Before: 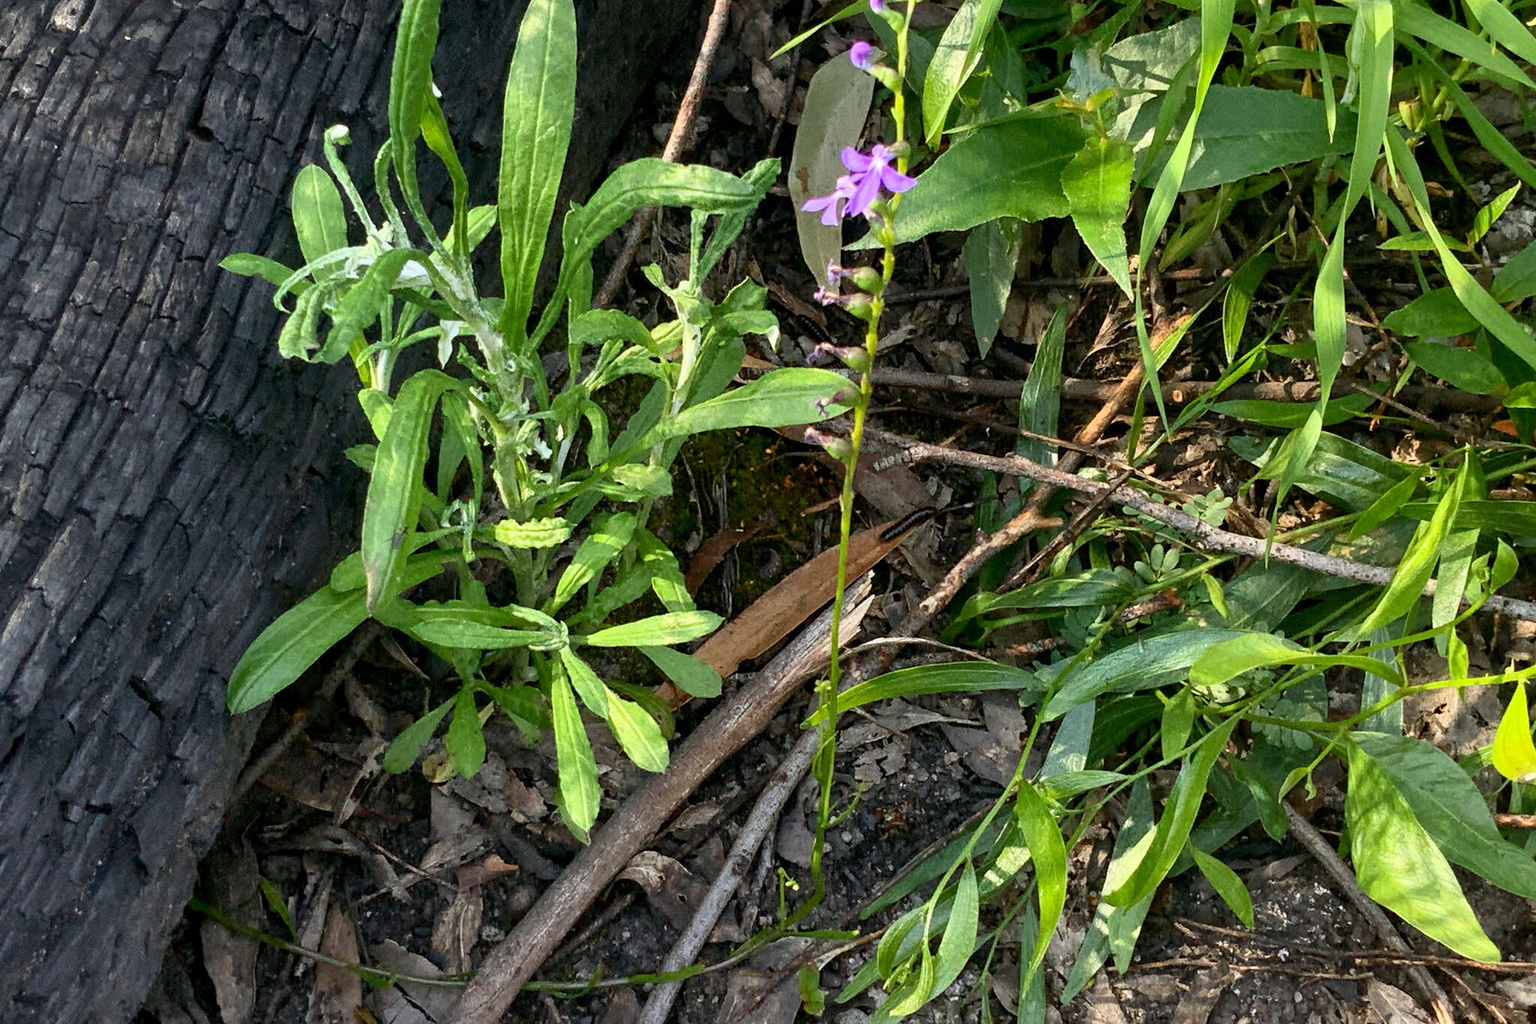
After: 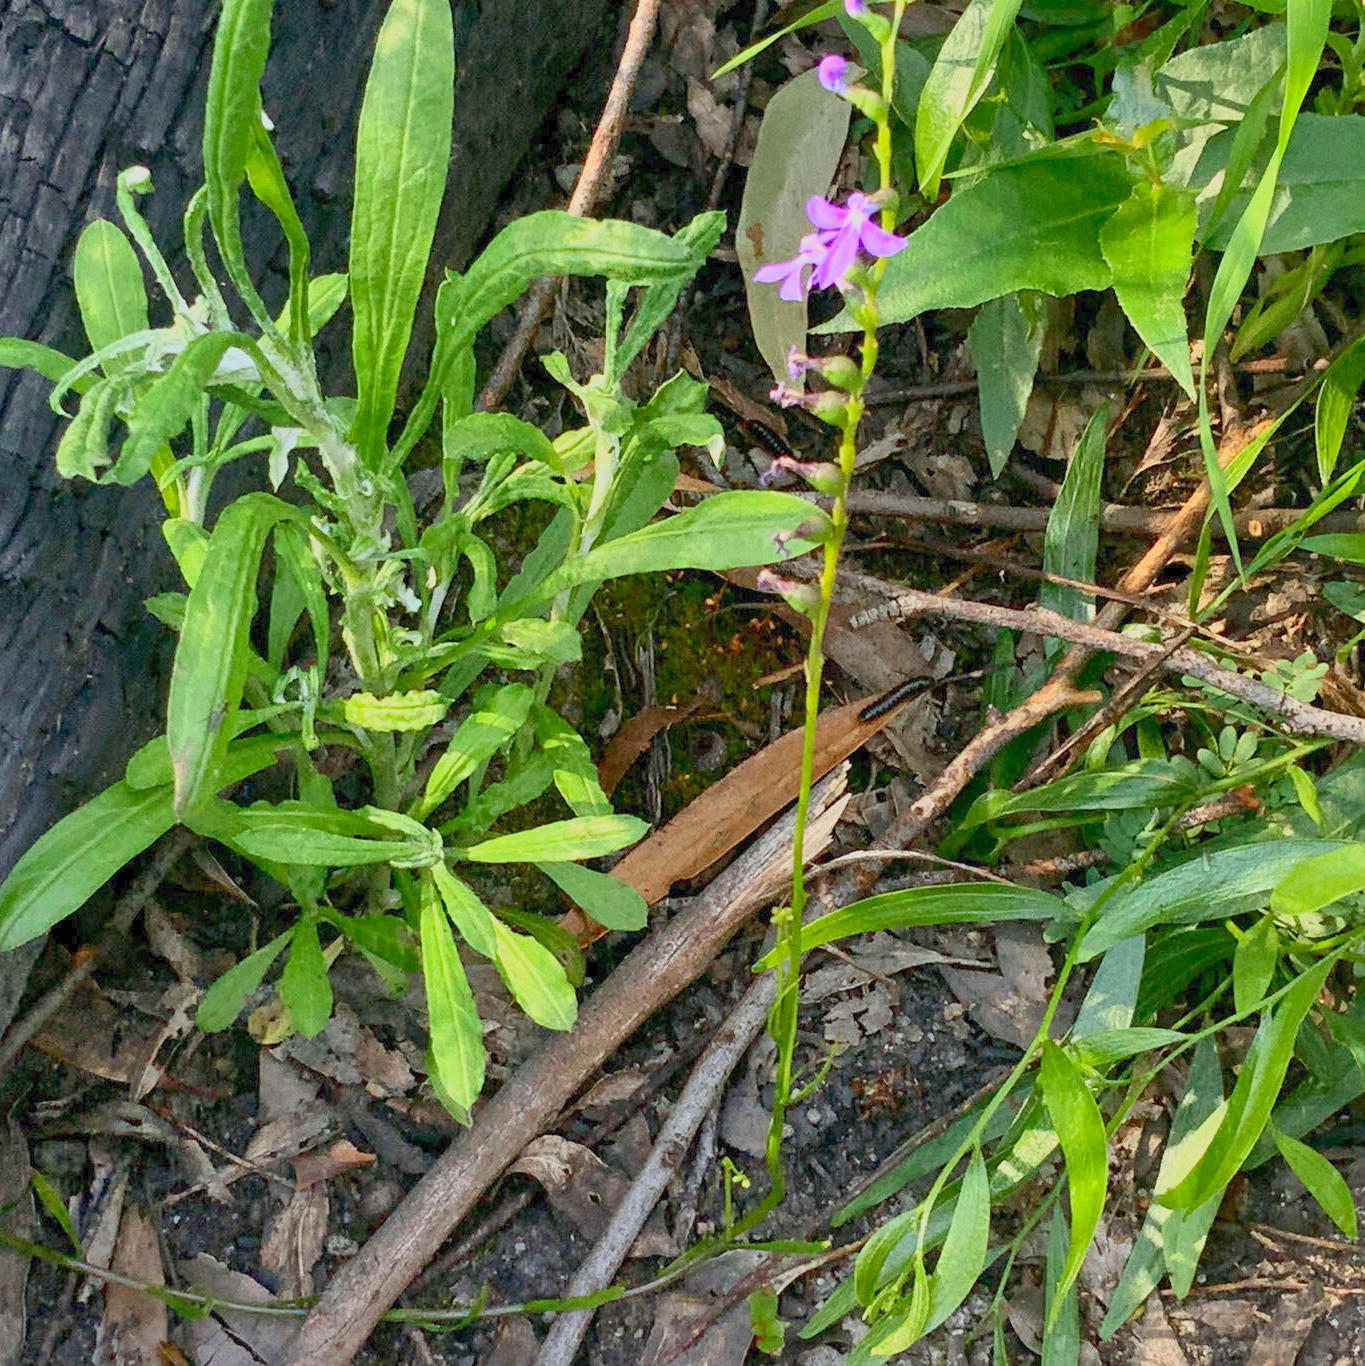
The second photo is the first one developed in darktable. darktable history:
shadows and highlights: low approximation 0.01, soften with gaussian
contrast brightness saturation: contrast 0.2, brightness 0.16, saturation 0.22
color balance rgb: contrast -30%
crop: left 15.419%, right 17.914%
